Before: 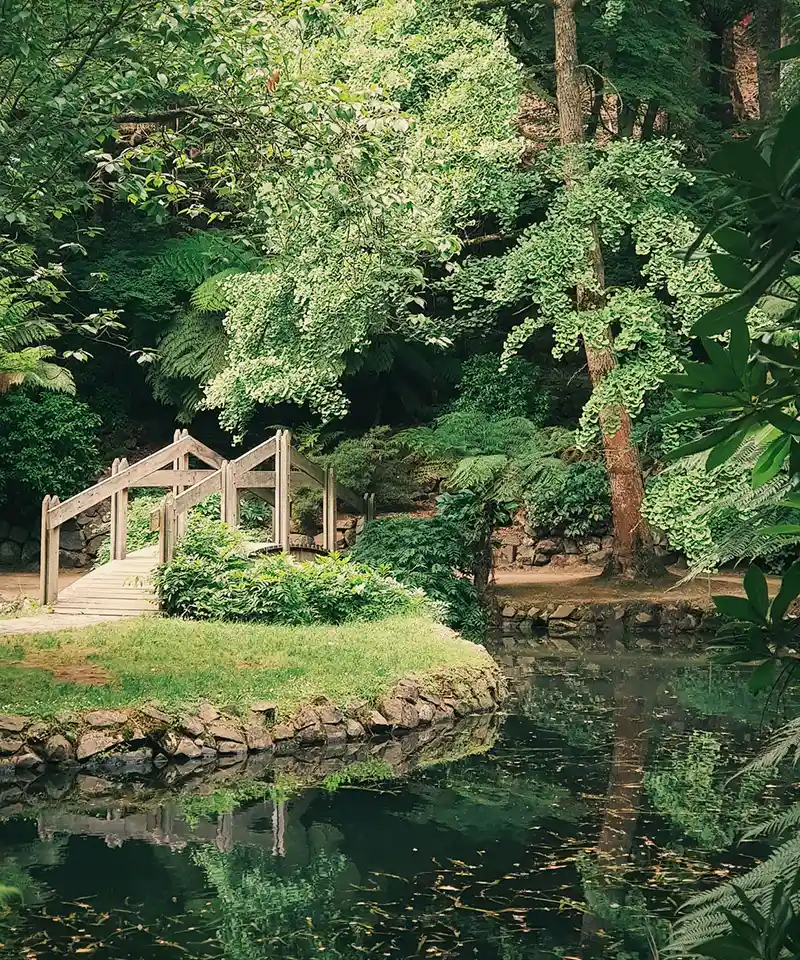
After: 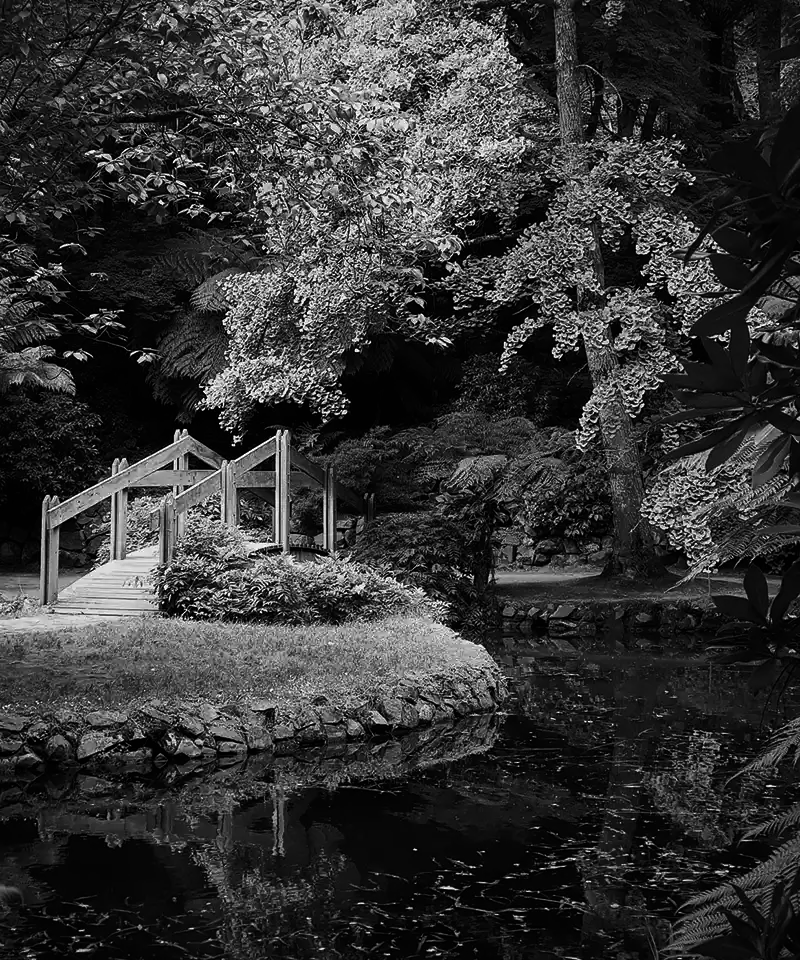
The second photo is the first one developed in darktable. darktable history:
contrast brightness saturation: brightness -0.52
monochrome: on, module defaults
